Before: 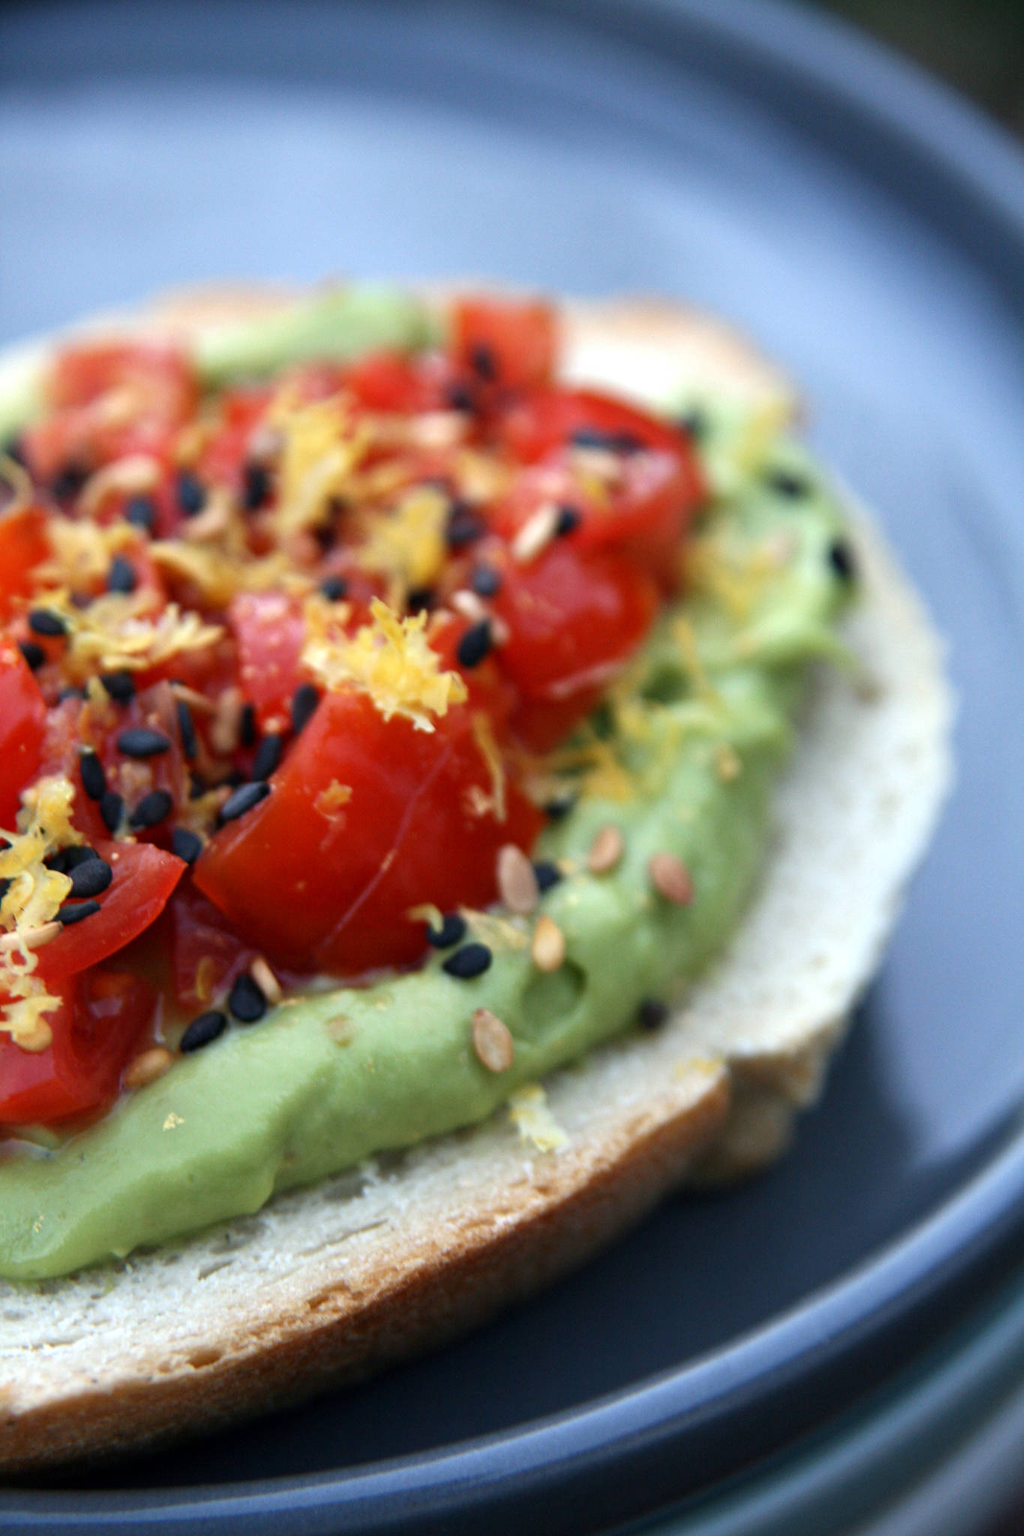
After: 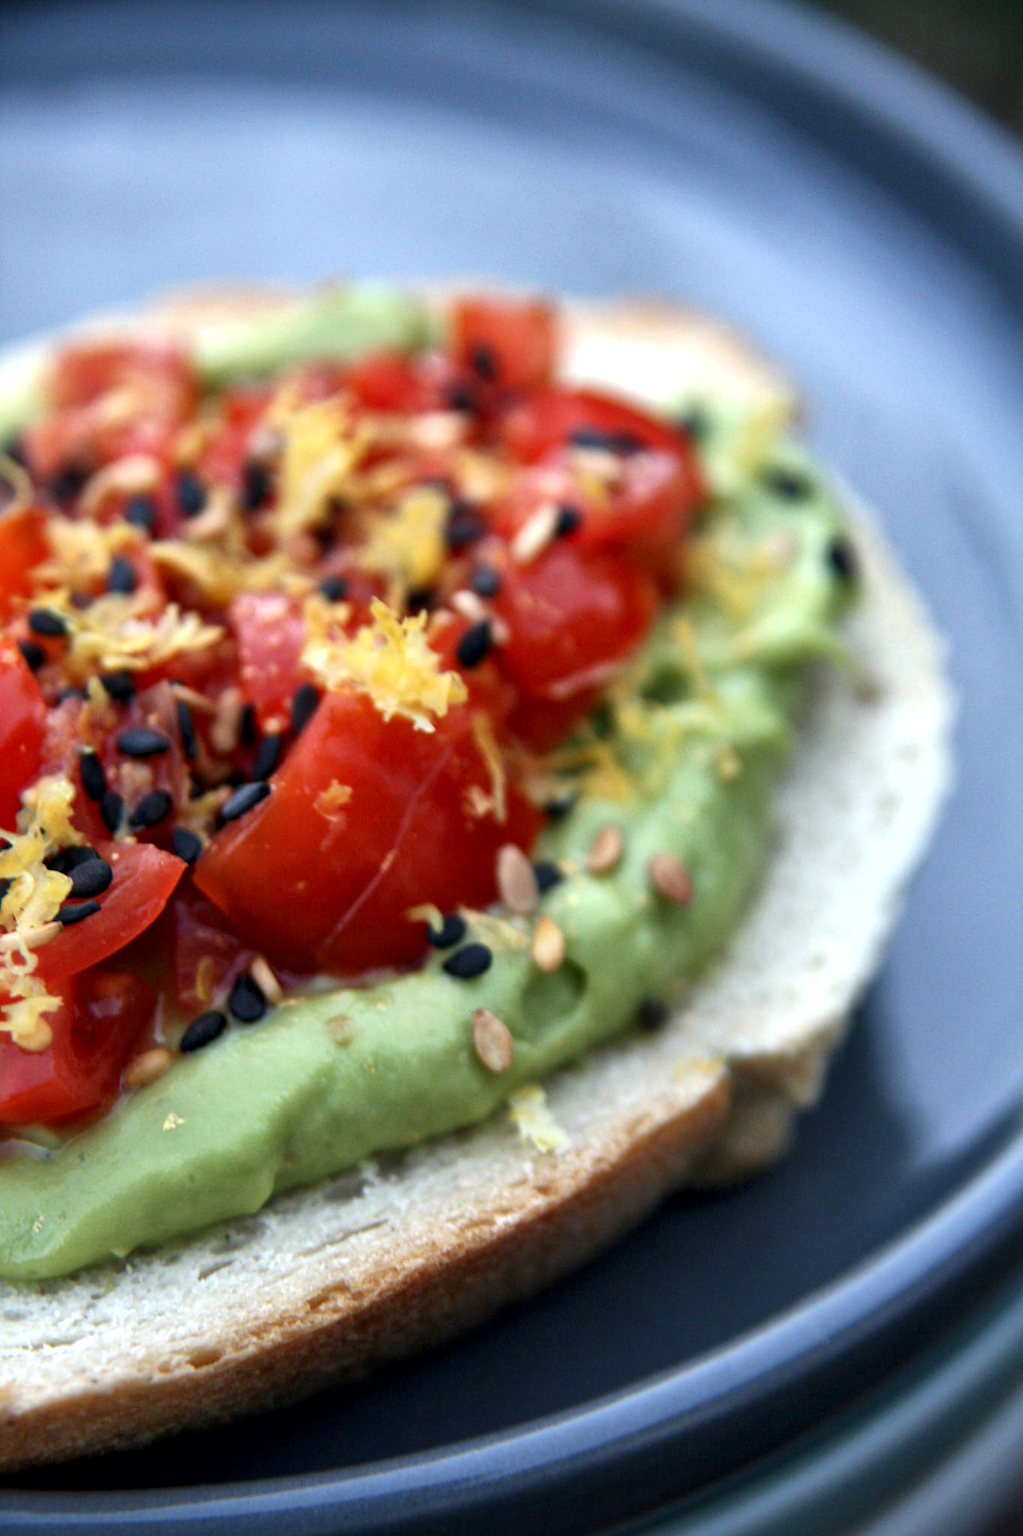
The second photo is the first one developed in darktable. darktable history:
local contrast: mode bilateral grid, contrast 21, coarseness 50, detail 147%, midtone range 0.2
